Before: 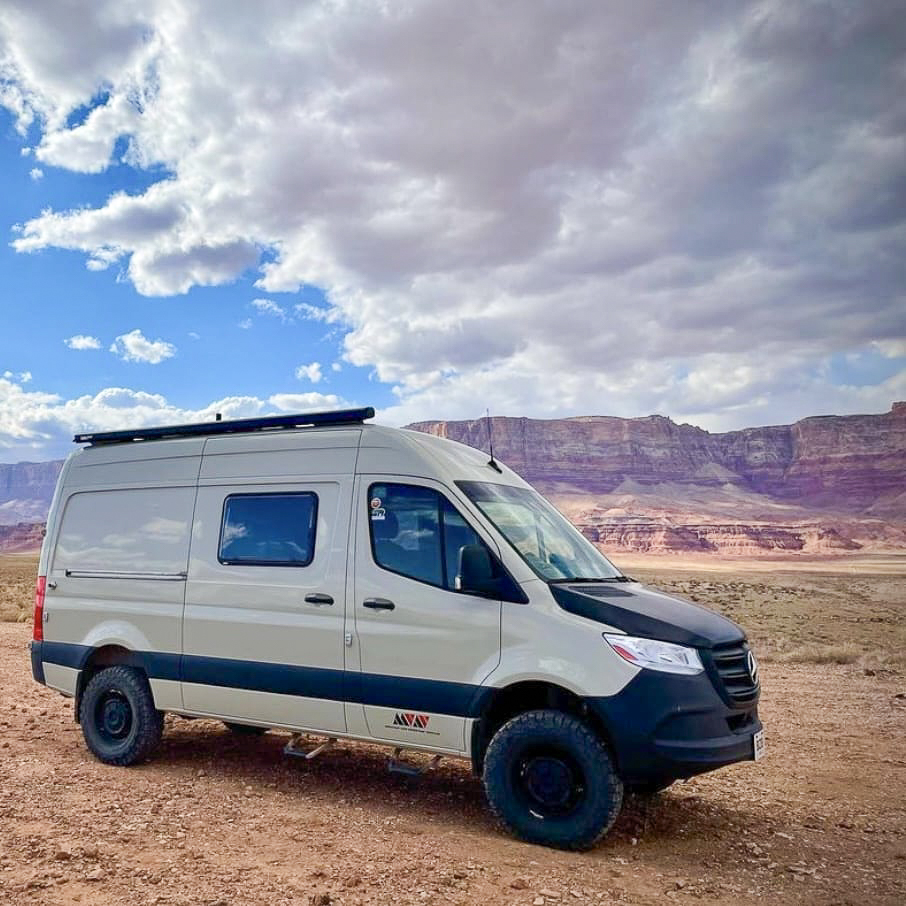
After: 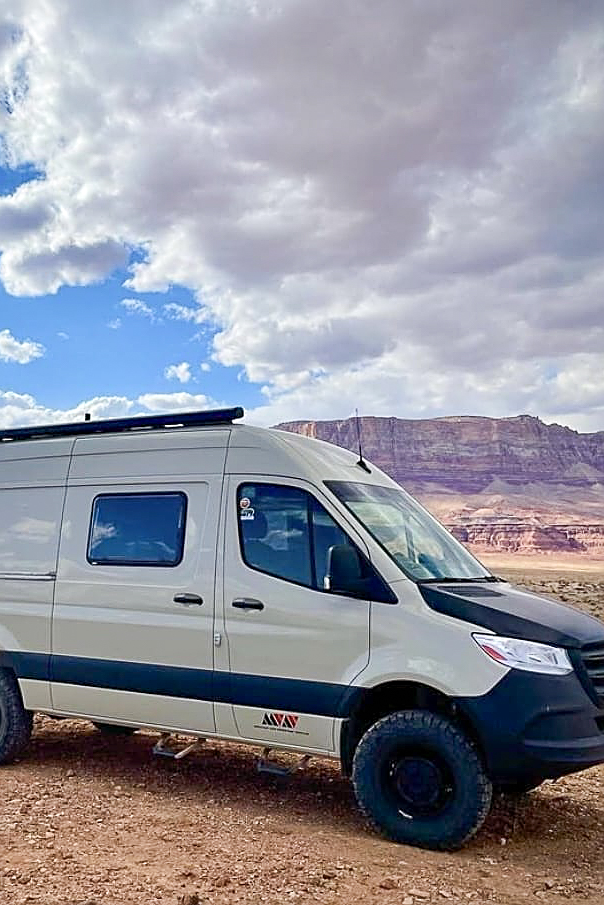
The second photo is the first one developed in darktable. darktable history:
crop and rotate: left 14.461%, right 18.85%
sharpen: on, module defaults
